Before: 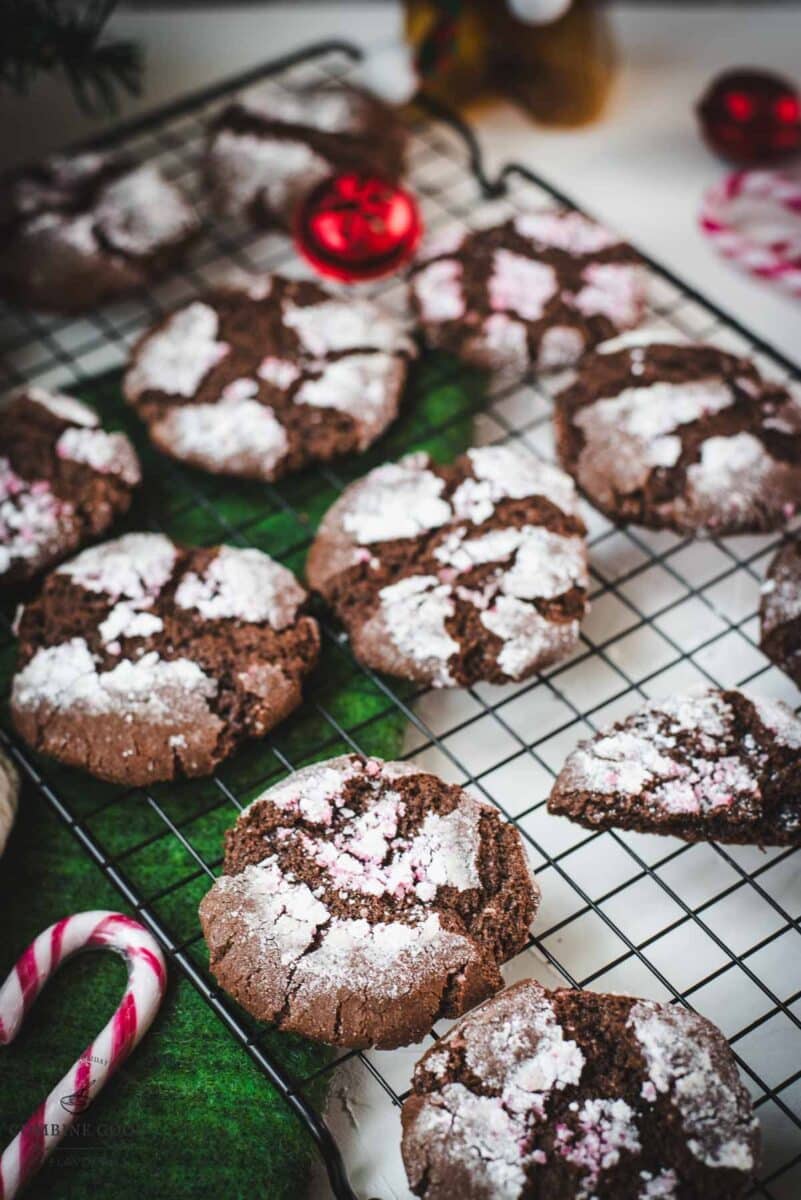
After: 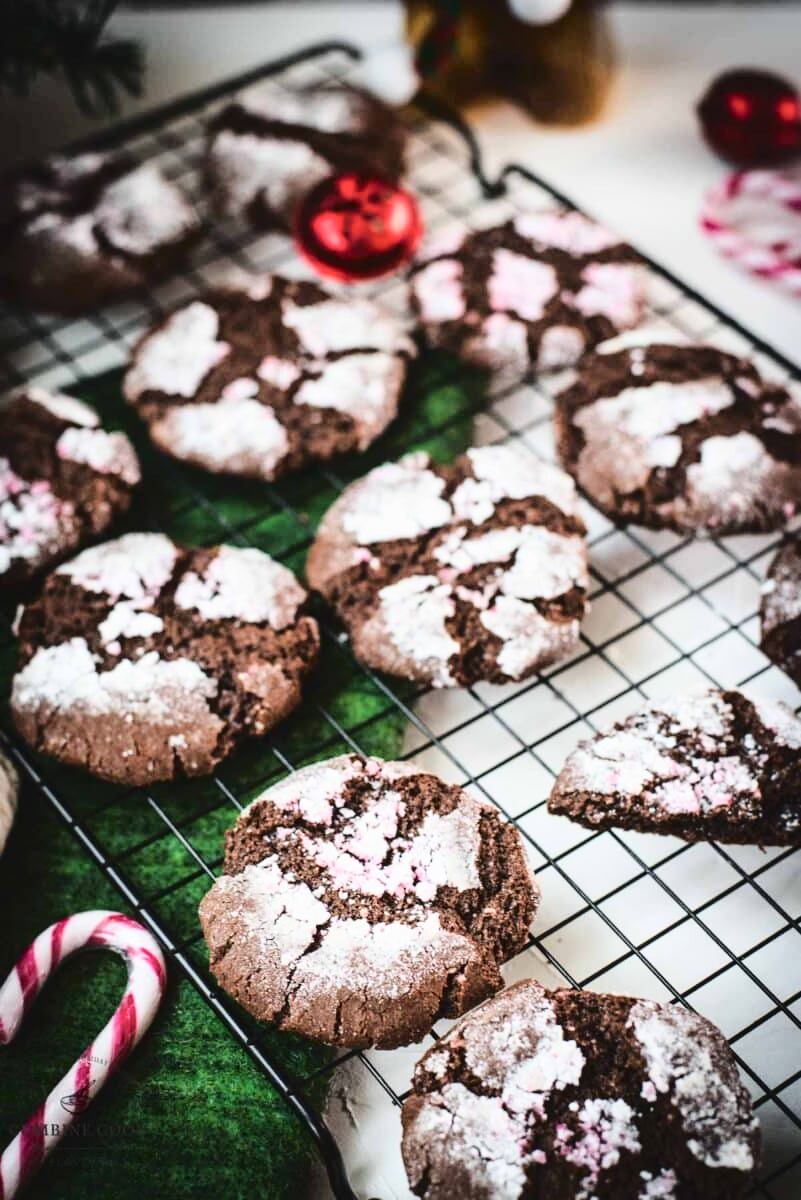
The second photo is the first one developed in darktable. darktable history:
contrast brightness saturation: contrast 0.152, brightness 0.042
tone curve: curves: ch0 [(0, 0) (0.003, 0.015) (0.011, 0.019) (0.025, 0.027) (0.044, 0.041) (0.069, 0.055) (0.1, 0.079) (0.136, 0.099) (0.177, 0.149) (0.224, 0.216) (0.277, 0.292) (0.335, 0.383) (0.399, 0.474) (0.468, 0.556) (0.543, 0.632) (0.623, 0.711) (0.709, 0.789) (0.801, 0.871) (0.898, 0.944) (1, 1)], color space Lab, independent channels, preserve colors none
